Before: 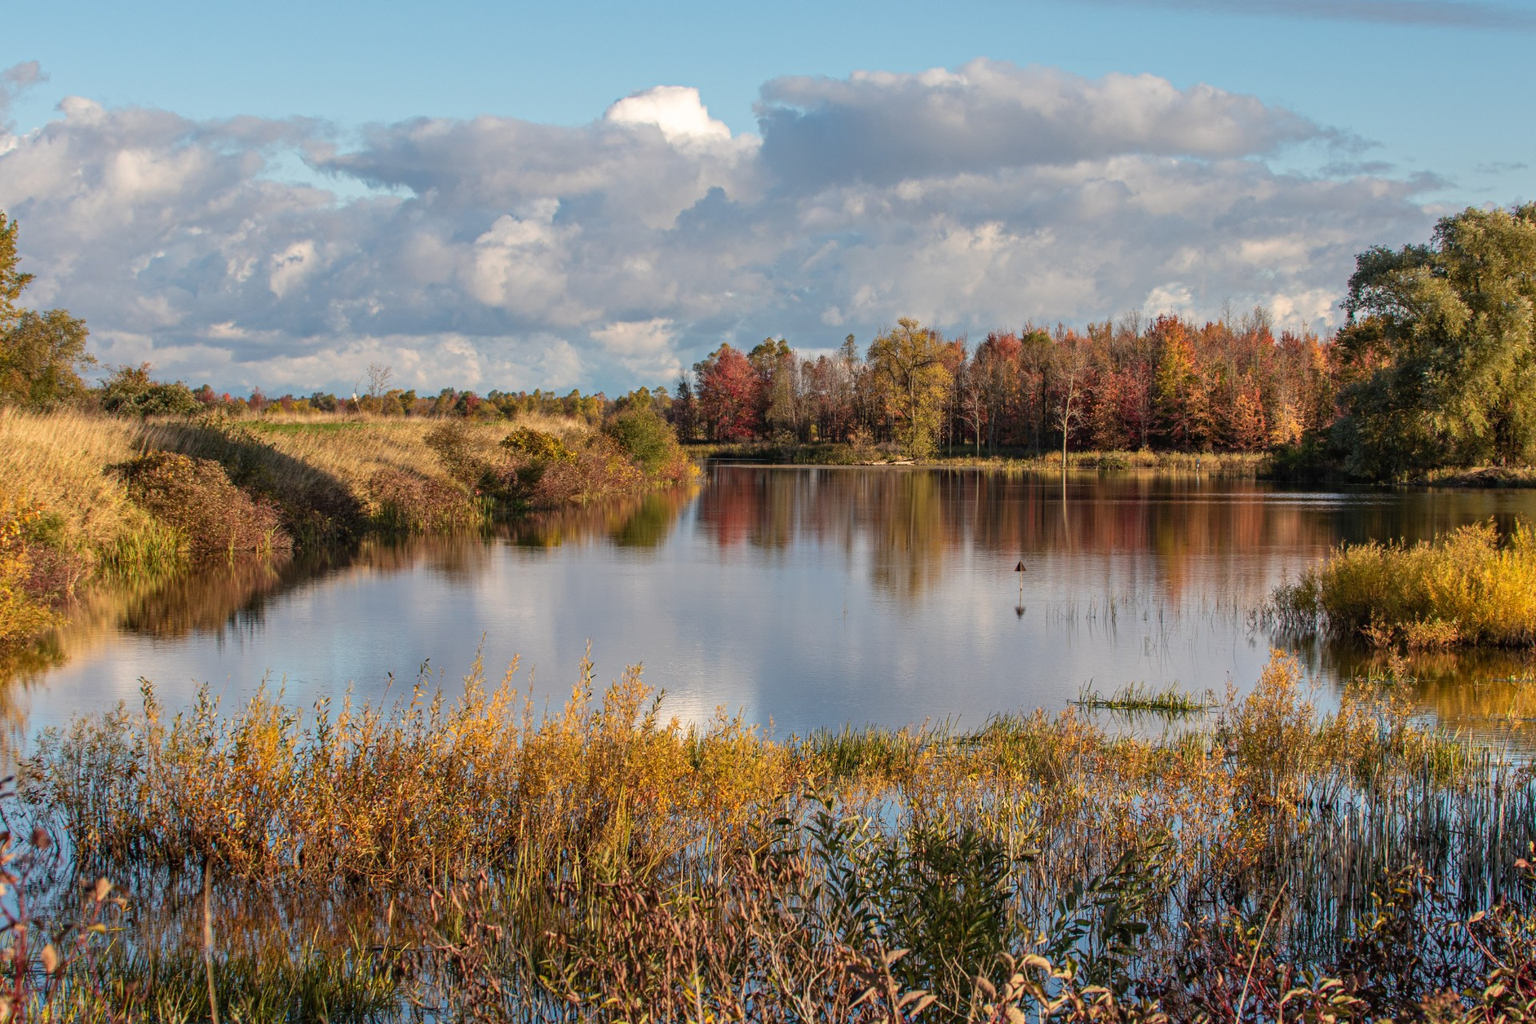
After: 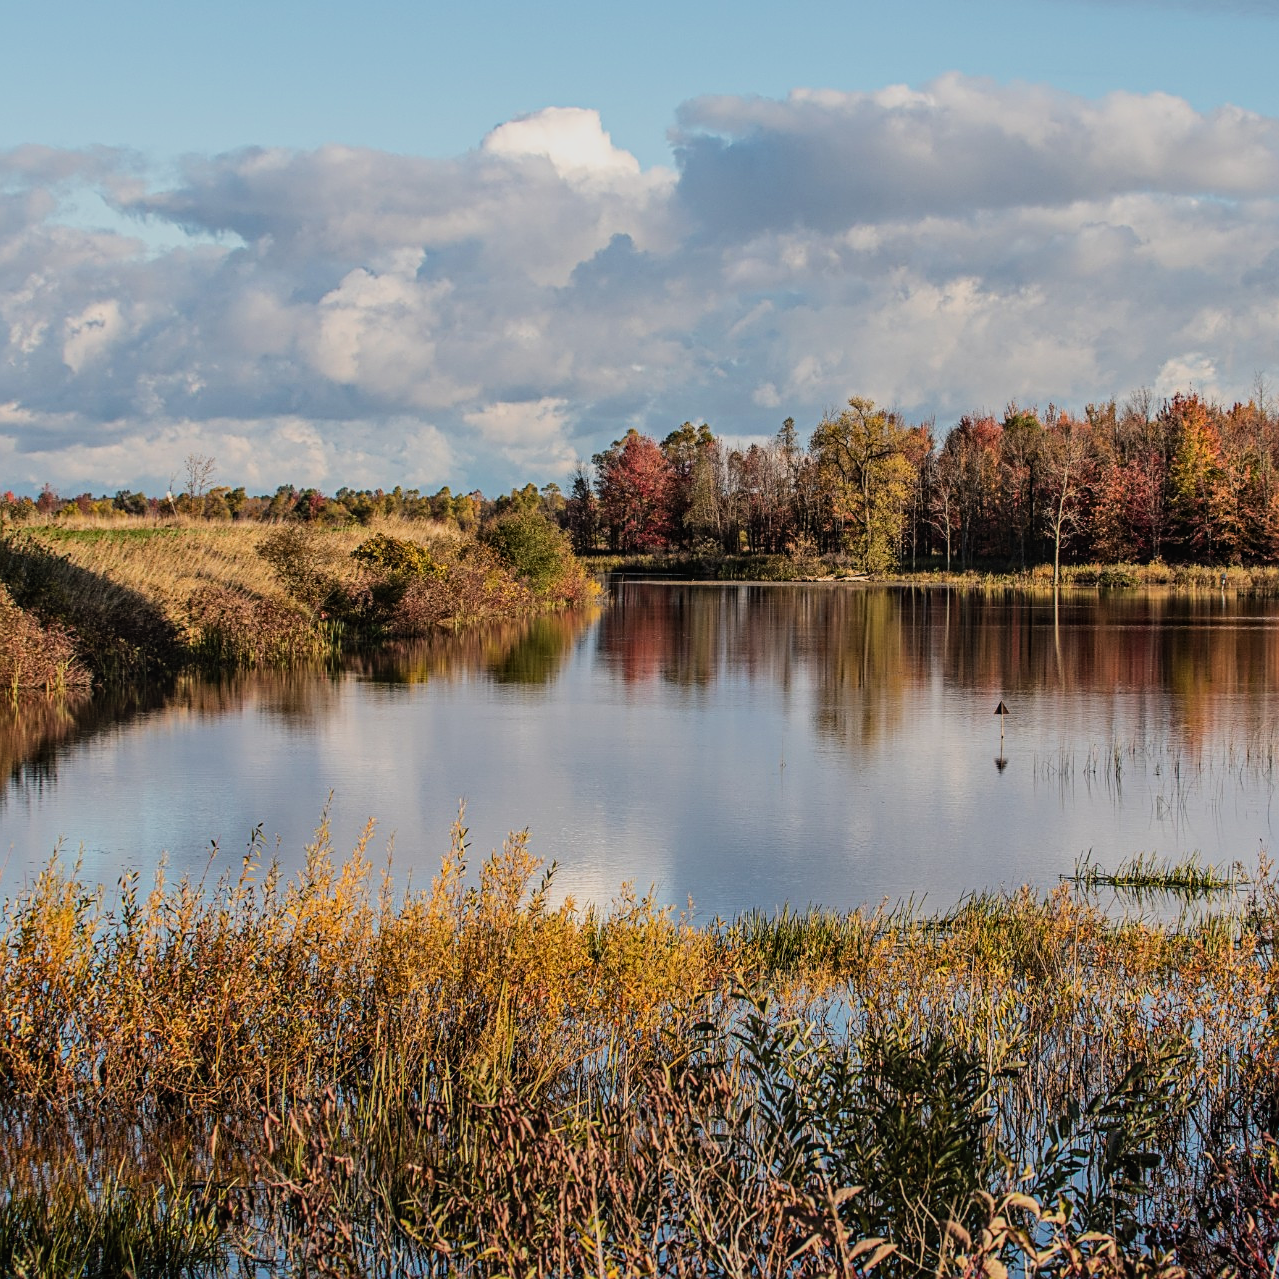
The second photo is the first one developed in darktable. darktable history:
local contrast: detail 110%
filmic rgb: black relative exposure -7.5 EV, white relative exposure 5 EV, hardness 3.31, contrast 1.3, contrast in shadows safe
crop and rotate: left 14.292%, right 19.041%
sharpen: on, module defaults
